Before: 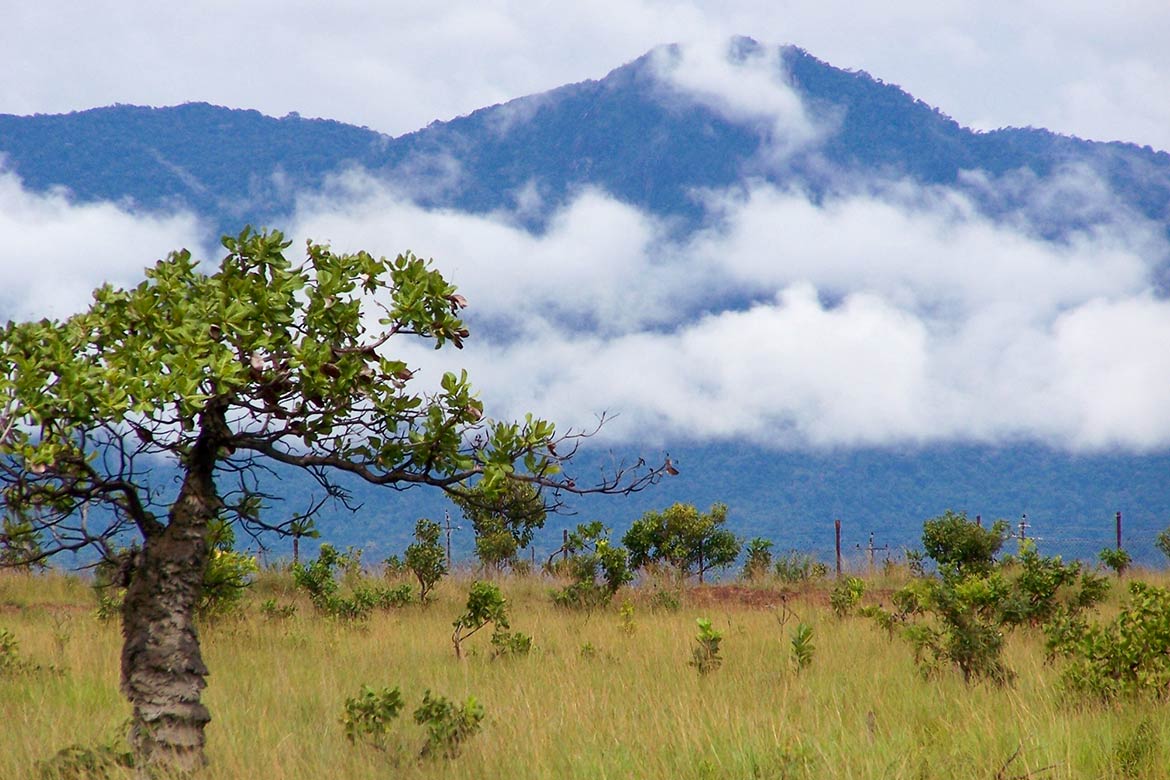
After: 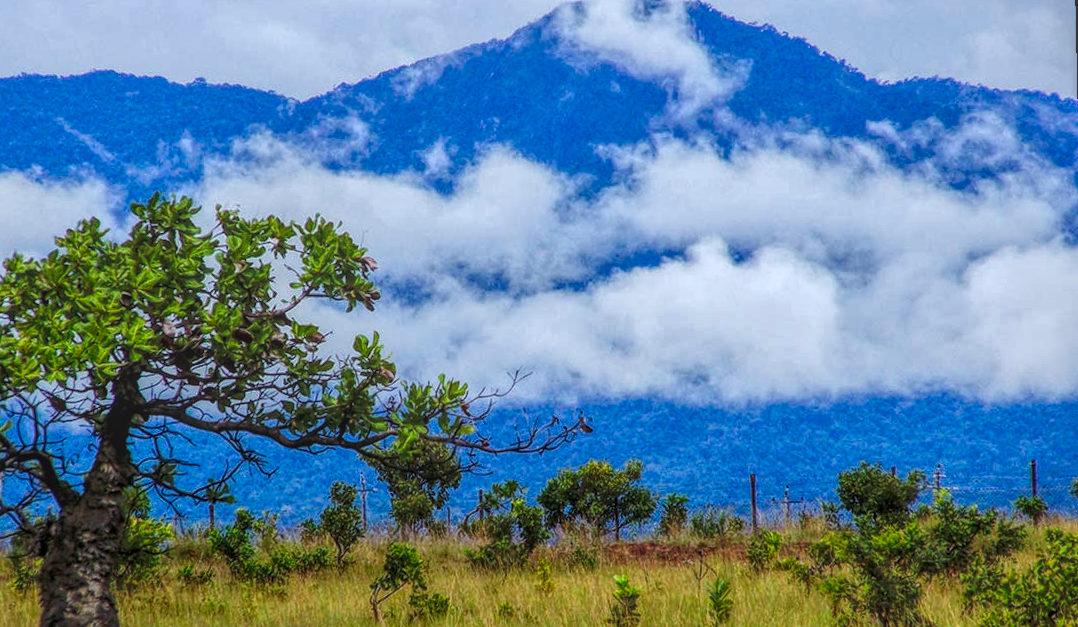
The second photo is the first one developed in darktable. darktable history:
crop: left 8.155%, top 6.611%, bottom 15.385%
rotate and perspective: rotation -1.24°, automatic cropping off
white balance: red 0.924, blue 1.095
shadows and highlights: low approximation 0.01, soften with gaussian
local contrast: highlights 20%, shadows 30%, detail 200%, midtone range 0.2
tone curve: curves: ch0 [(0, 0) (0.003, 0) (0.011, 0) (0.025, 0) (0.044, 0.006) (0.069, 0.024) (0.1, 0.038) (0.136, 0.052) (0.177, 0.08) (0.224, 0.112) (0.277, 0.145) (0.335, 0.206) (0.399, 0.284) (0.468, 0.372) (0.543, 0.477) (0.623, 0.593) (0.709, 0.717) (0.801, 0.815) (0.898, 0.92) (1, 1)], preserve colors none
